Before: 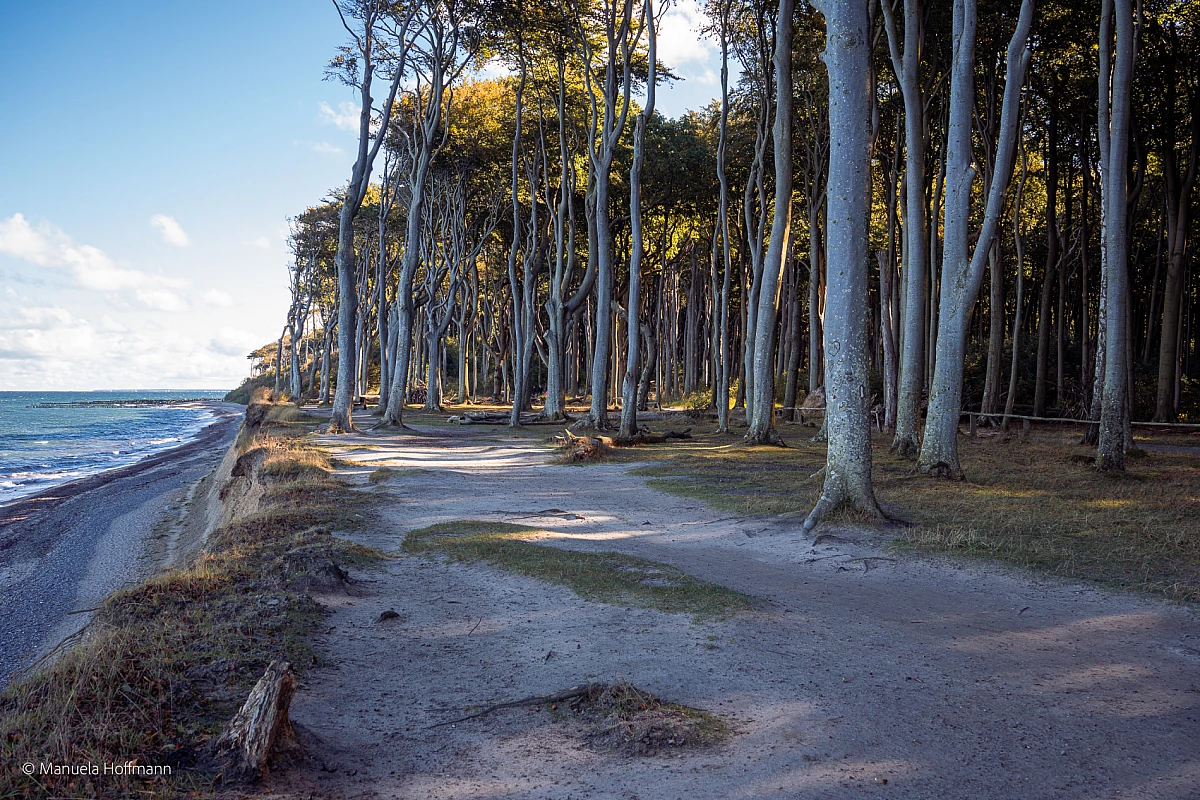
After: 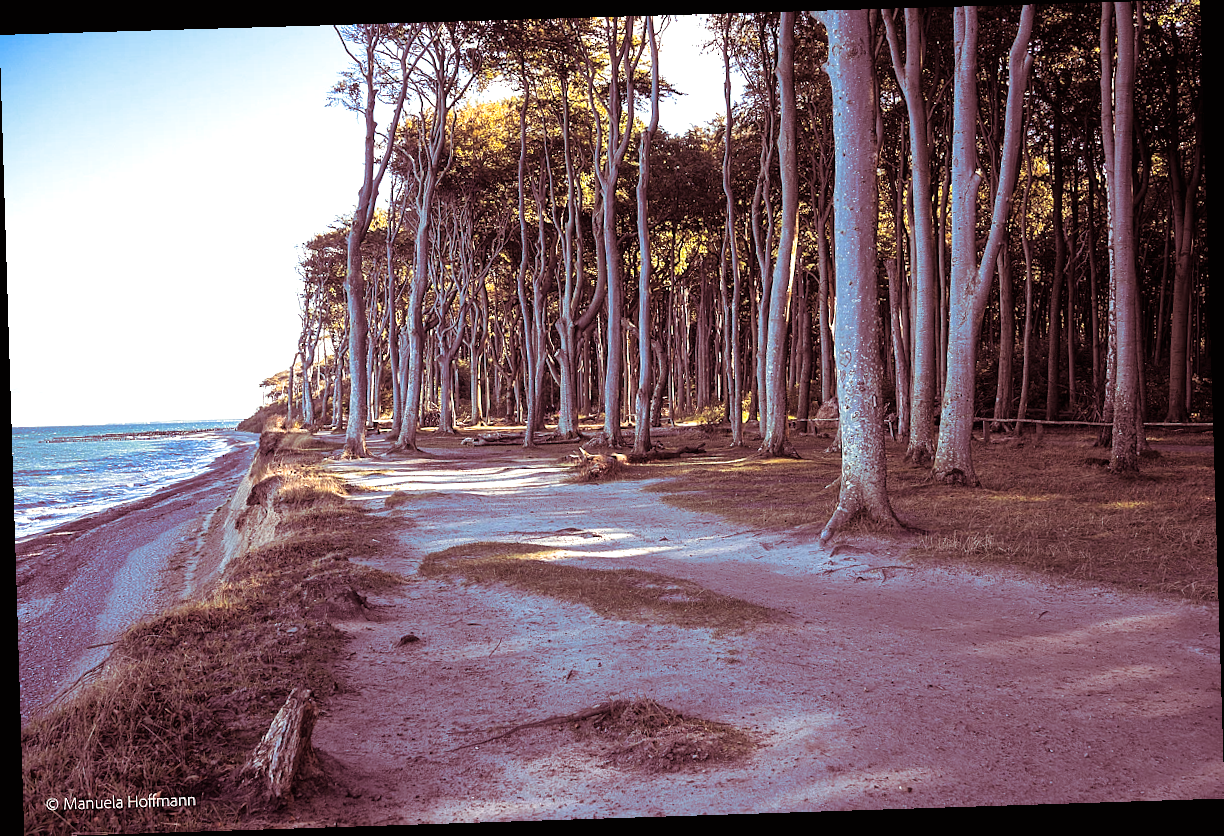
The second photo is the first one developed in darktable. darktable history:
exposure: black level correction 0, exposure 0.7 EV, compensate exposure bias true, compensate highlight preservation false
rotate and perspective: rotation -1.77°, lens shift (horizontal) 0.004, automatic cropping off
split-toning: compress 20%
